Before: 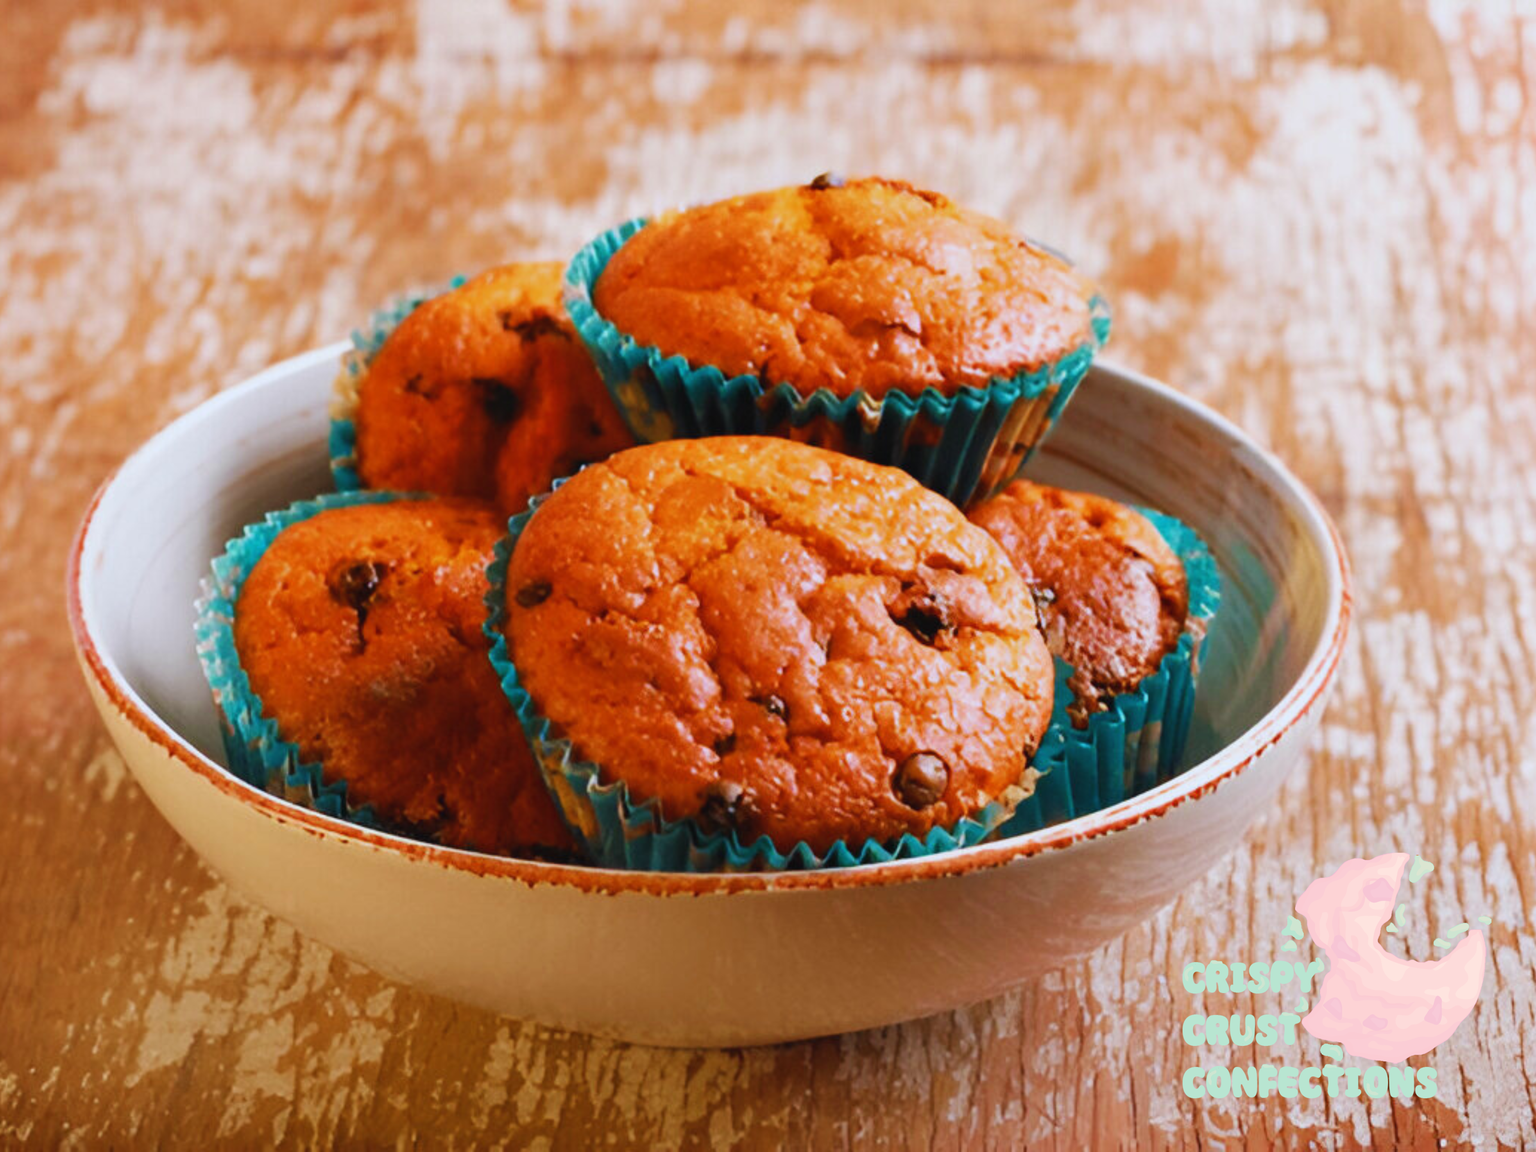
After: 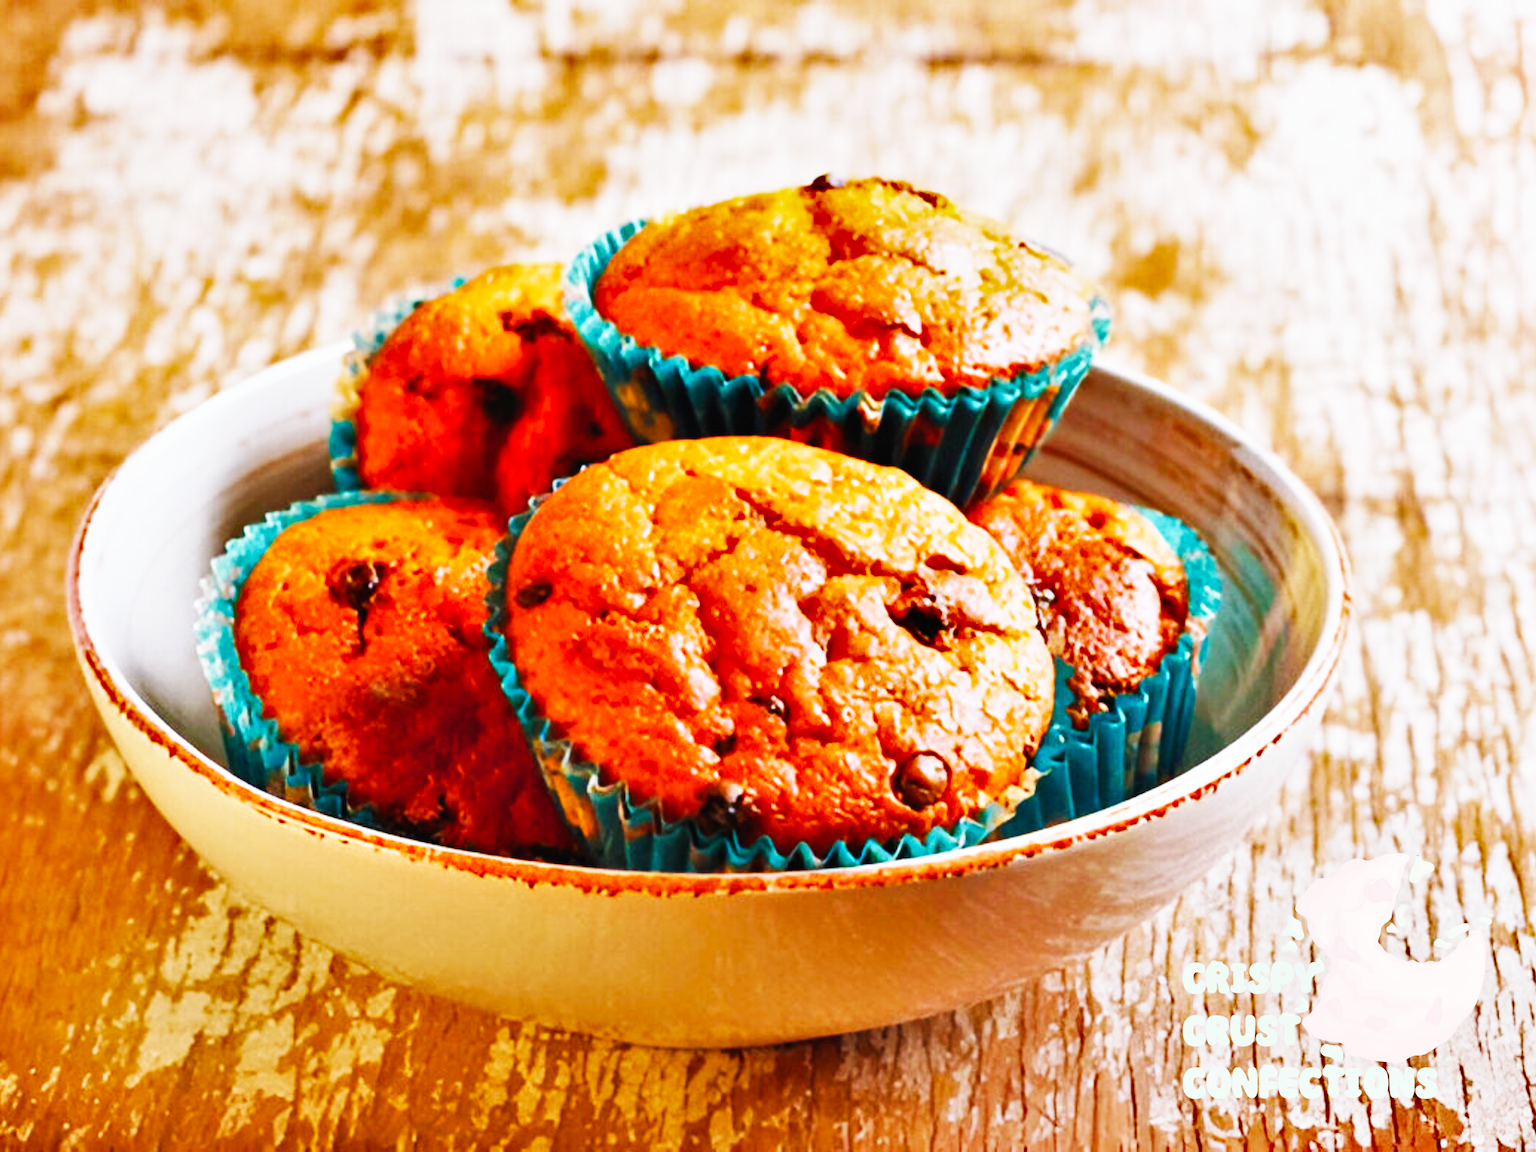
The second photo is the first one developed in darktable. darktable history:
base curve: curves: ch0 [(0, 0) (0.007, 0.004) (0.027, 0.03) (0.046, 0.07) (0.207, 0.54) (0.442, 0.872) (0.673, 0.972) (1, 1)], preserve colors none
shadows and highlights: shadows 58.24, highlights -60.39, soften with gaussian
